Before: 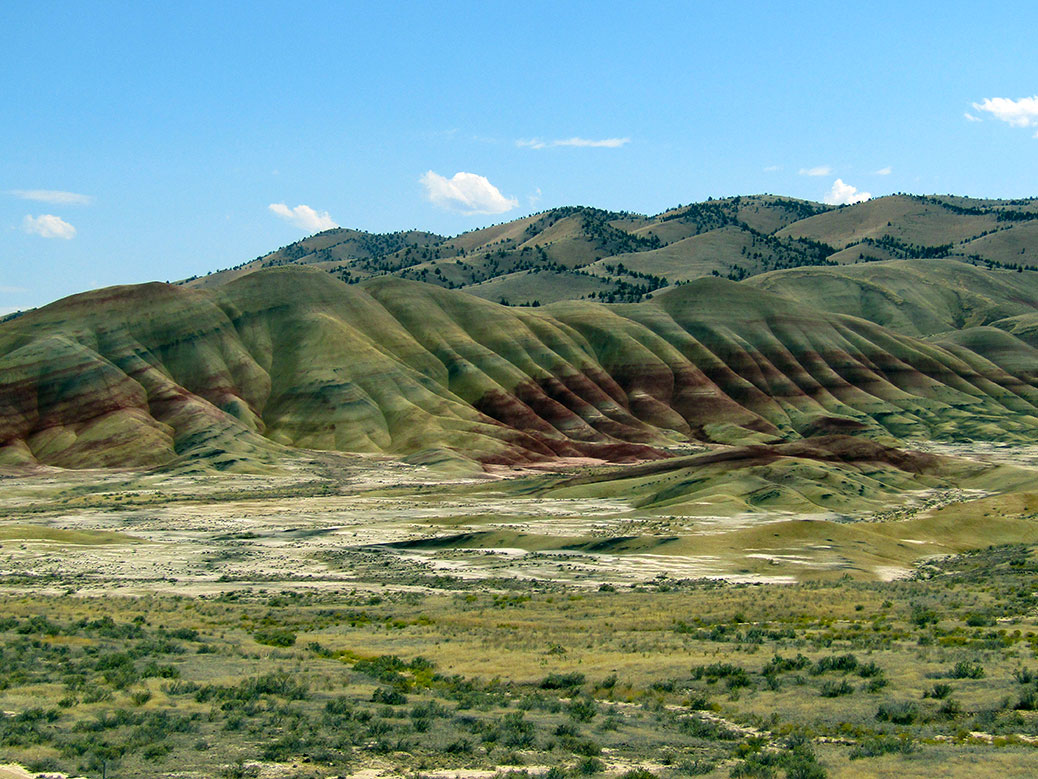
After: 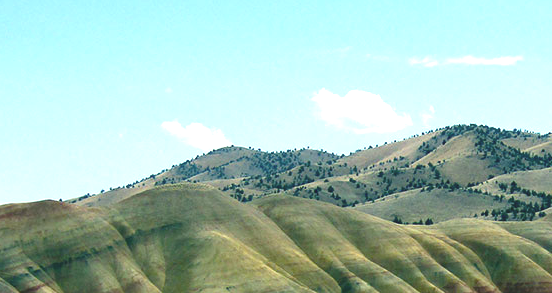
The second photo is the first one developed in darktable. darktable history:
color balance rgb: perceptual saturation grading › global saturation 37.326%, perceptual saturation grading › shadows 35.702%
crop: left 10.359%, top 10.528%, right 36.37%, bottom 51.838%
exposure: black level correction -0.005, exposure 1.005 EV, compensate highlight preservation false
contrast brightness saturation: contrast -0.061, saturation -0.39
